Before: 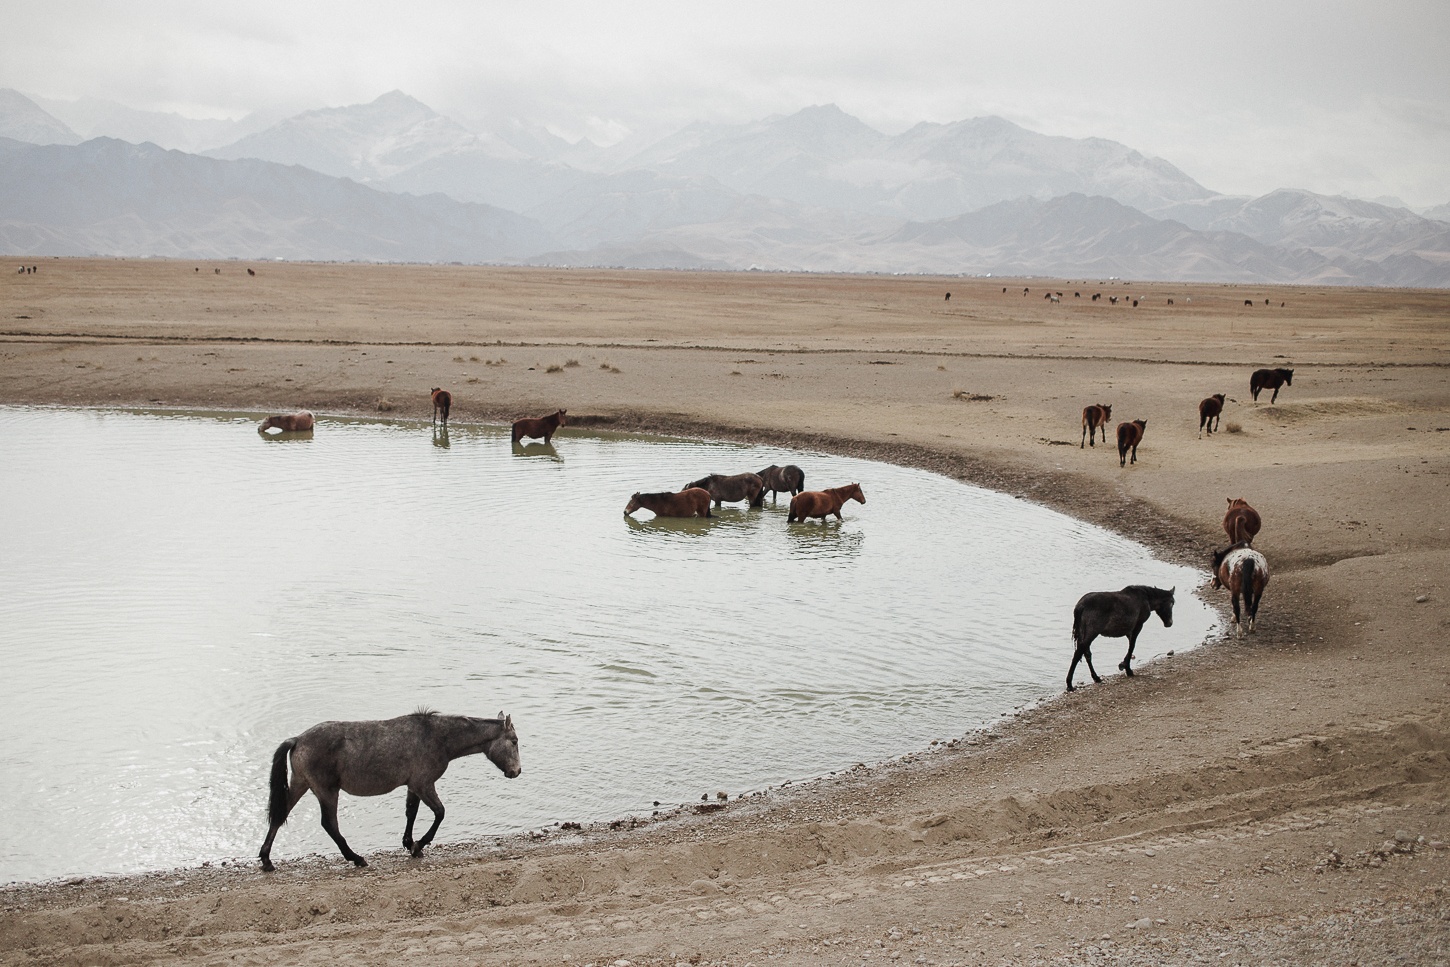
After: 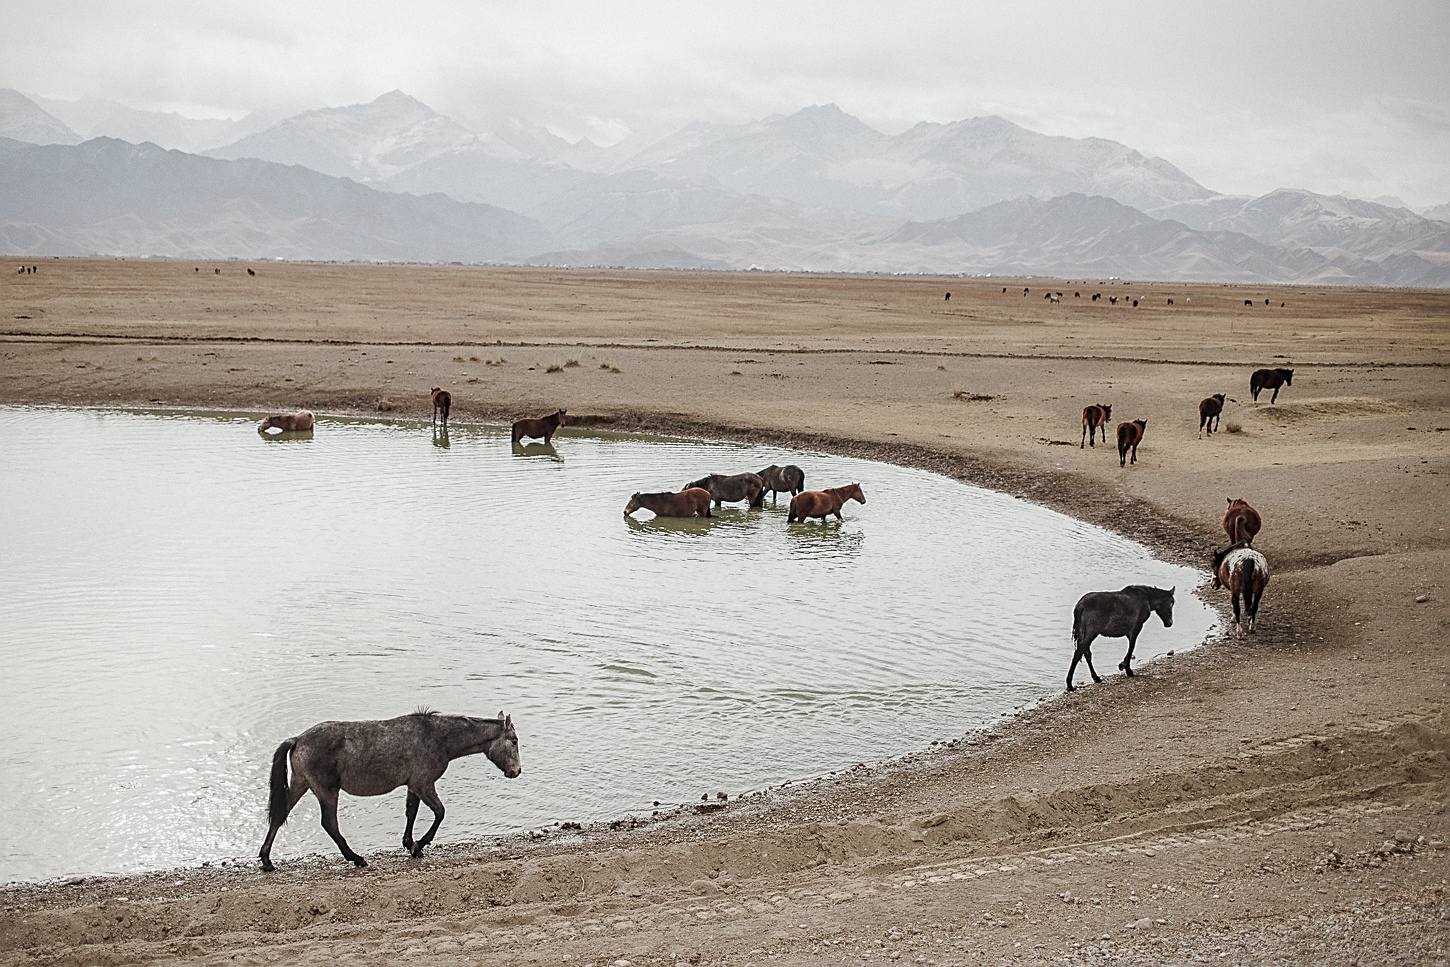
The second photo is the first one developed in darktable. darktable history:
local contrast: on, module defaults
sharpen: amount 0.6
